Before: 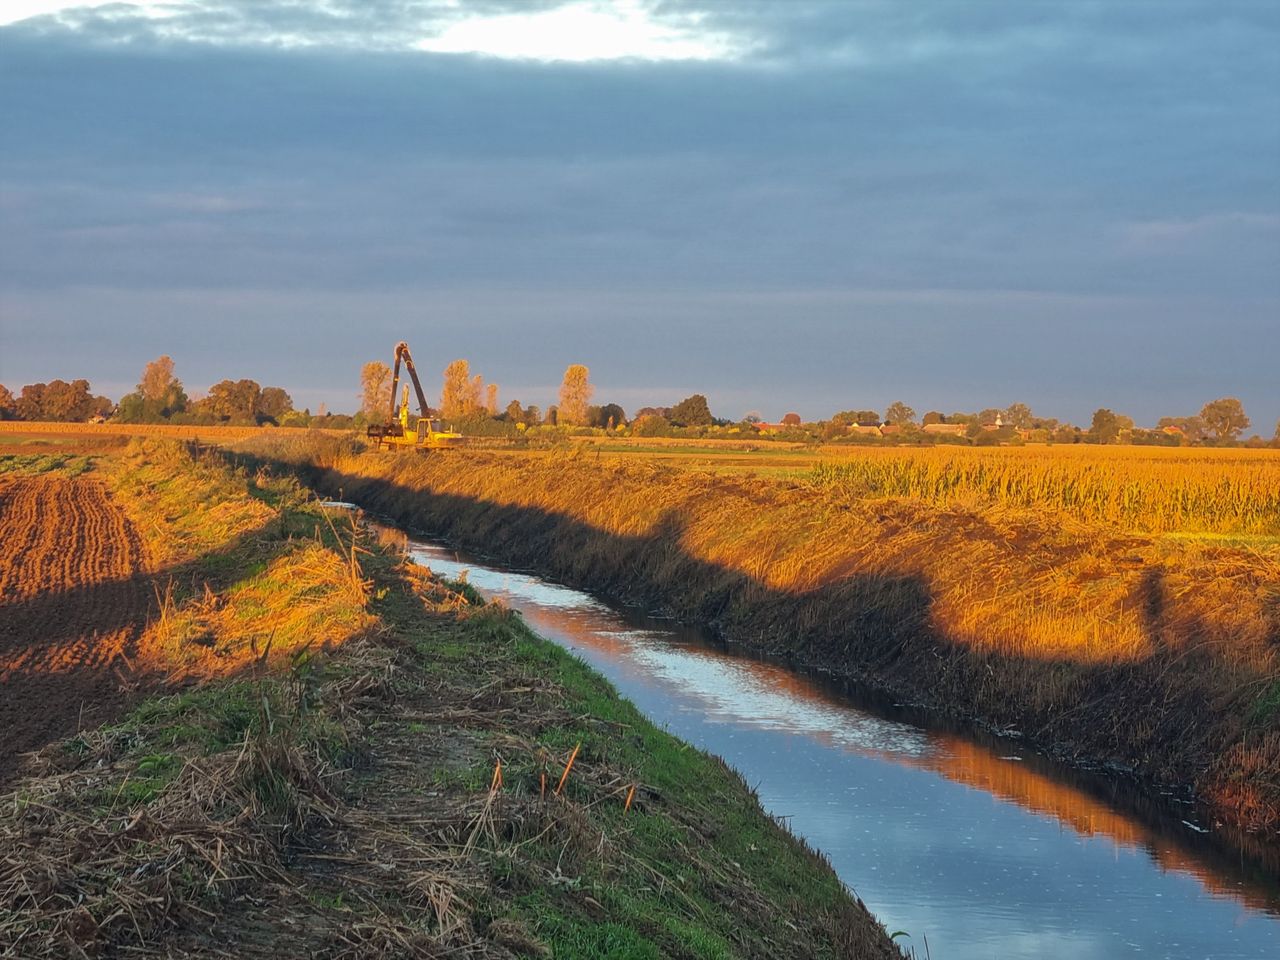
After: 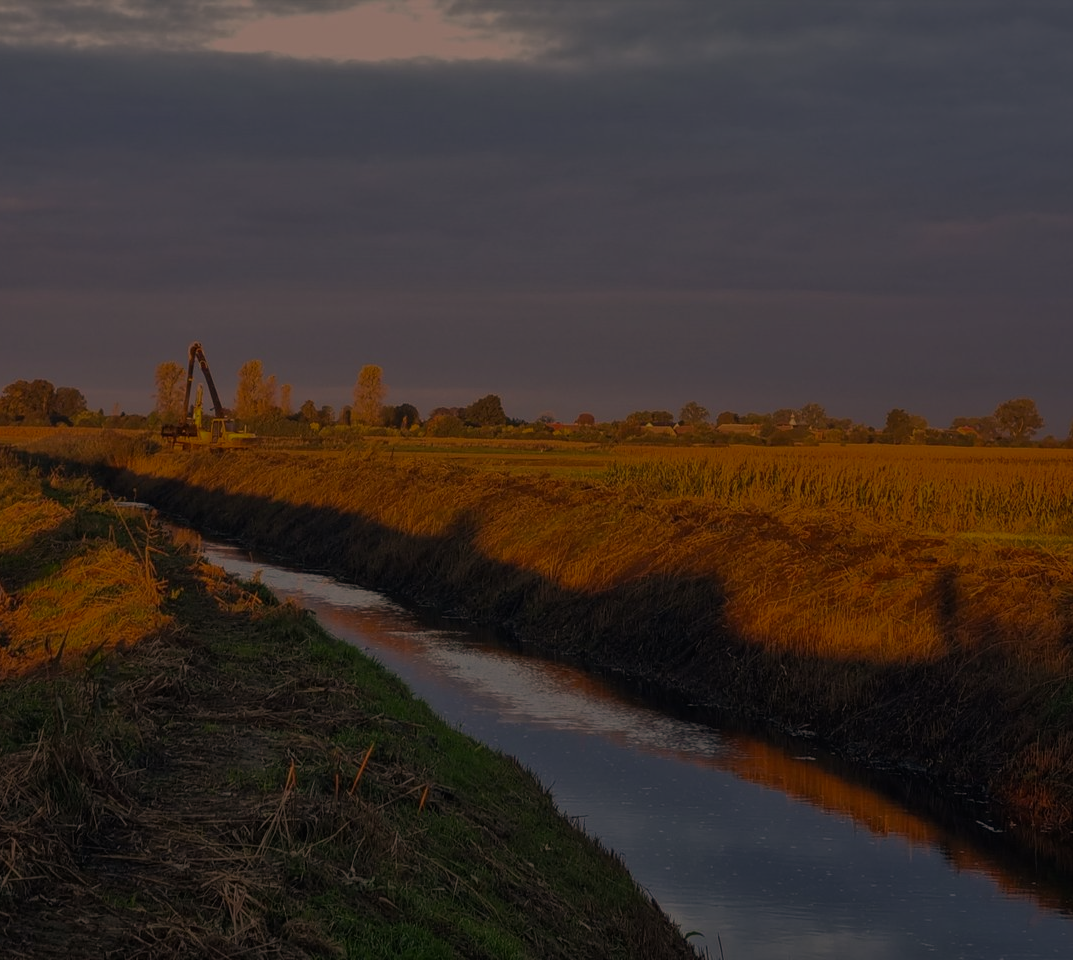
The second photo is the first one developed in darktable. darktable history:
crop: left 16.145%
exposure: exposure -2.446 EV, compensate highlight preservation false
color correction: highlights a* 21.16, highlights b* 19.61
